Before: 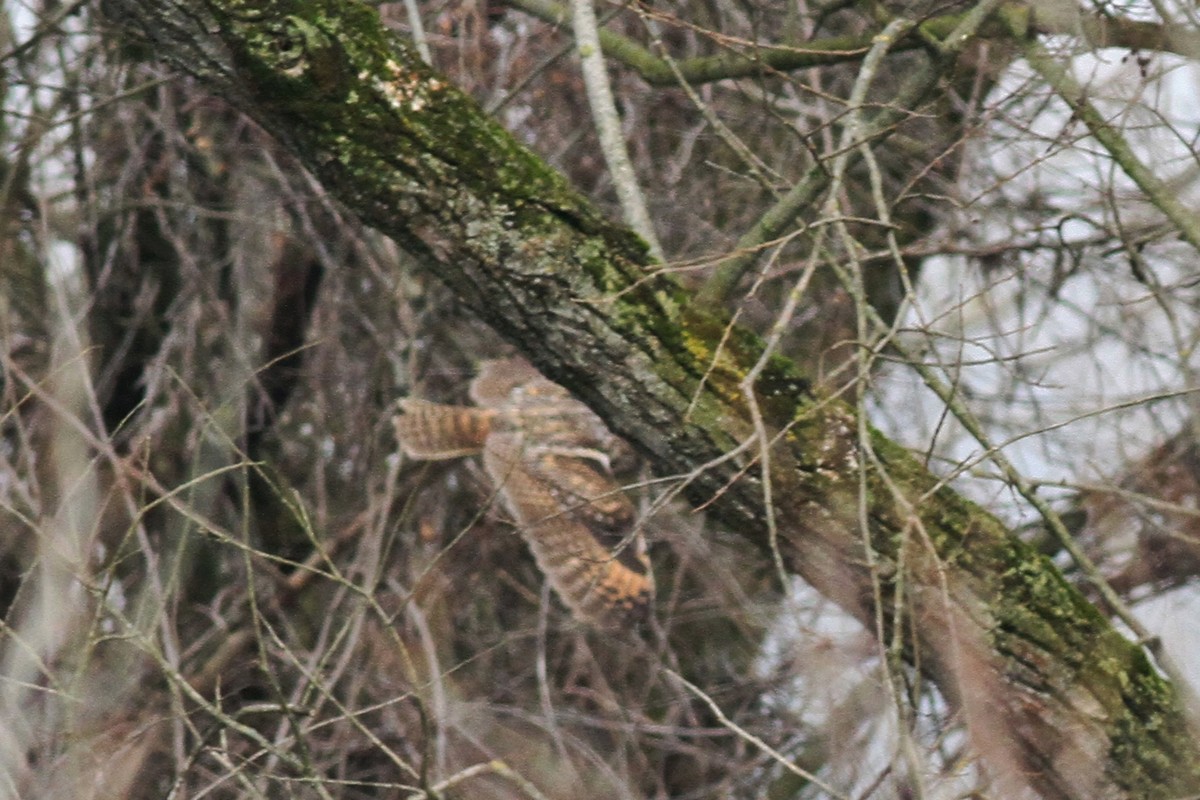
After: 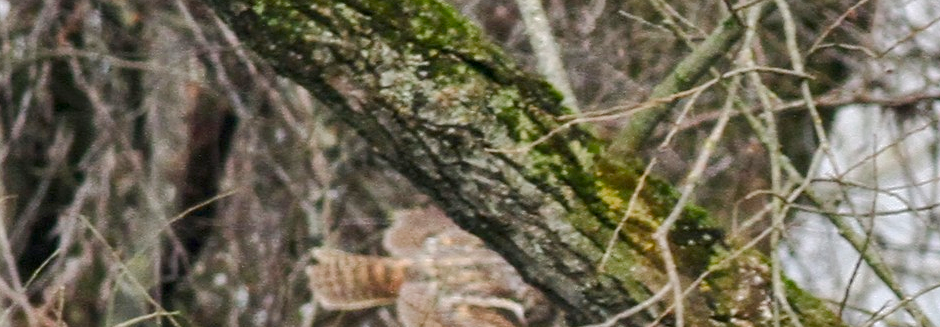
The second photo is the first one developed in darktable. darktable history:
color balance rgb: power › hue 73.99°, perceptual saturation grading › global saturation 20%, perceptual saturation grading › highlights -50.585%, perceptual saturation grading › shadows 30.605%, perceptual brilliance grading › mid-tones 9.952%, perceptual brilliance grading › shadows 15.552%
local contrast: detail 130%
crop: left 7.243%, top 18.8%, right 14.396%, bottom 40.235%
